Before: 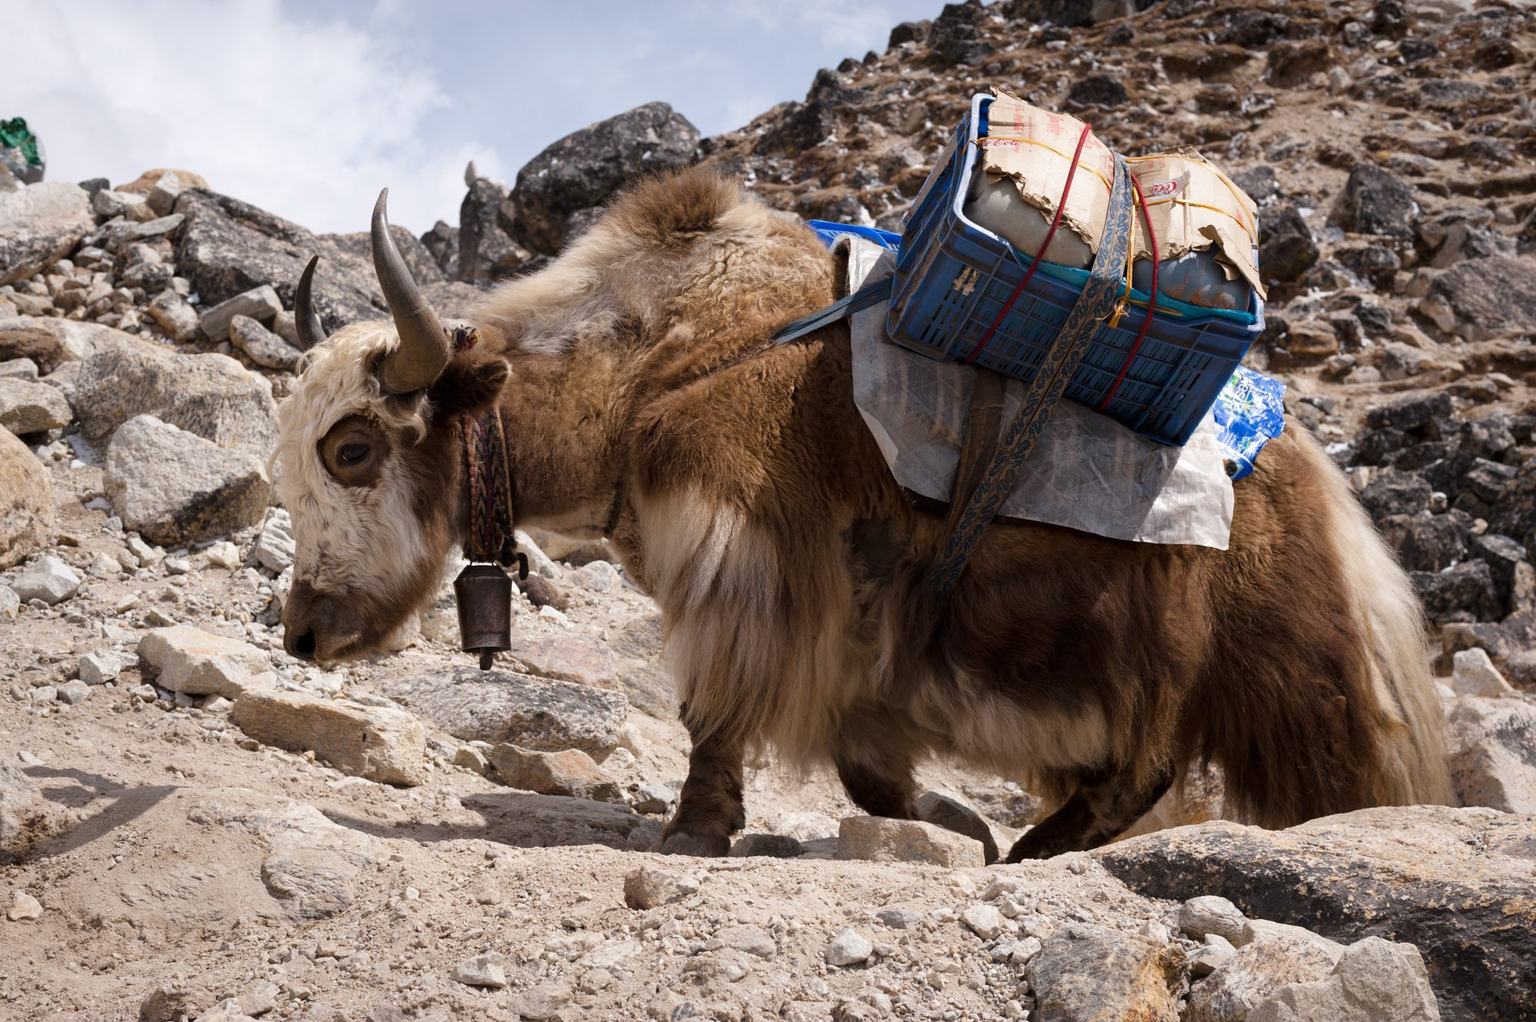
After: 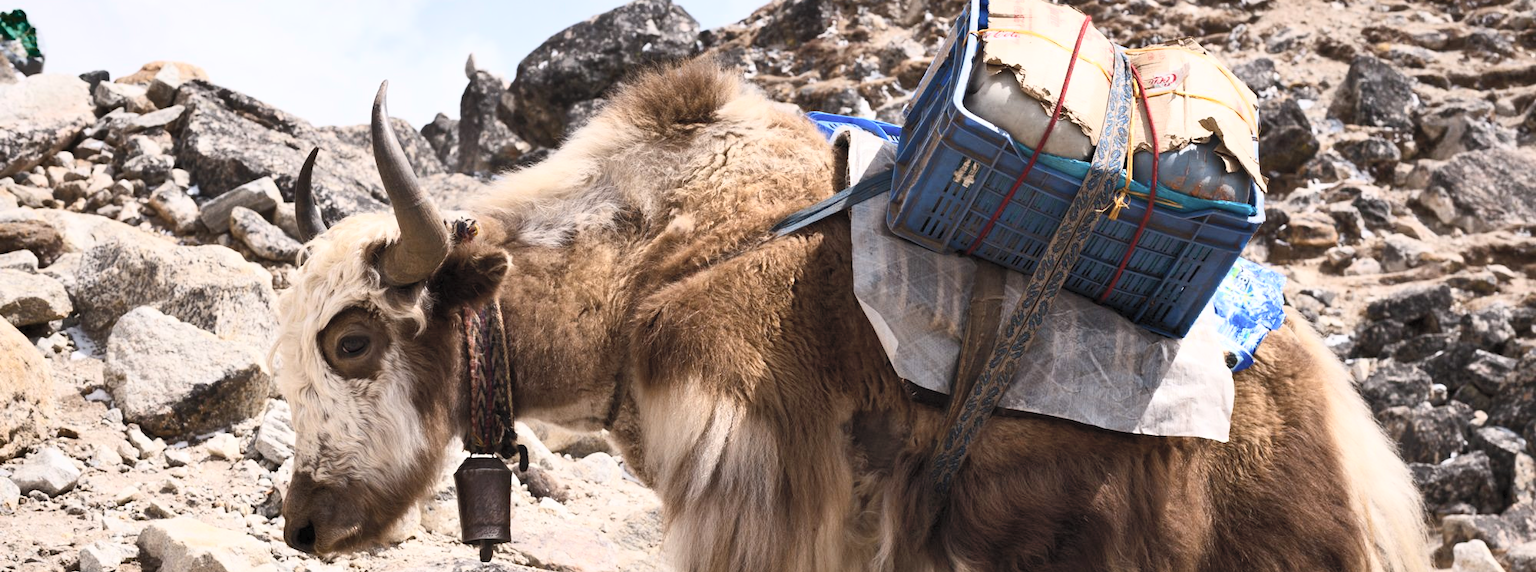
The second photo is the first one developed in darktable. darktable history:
shadows and highlights: soften with gaussian
crop and rotate: top 10.605%, bottom 33.274%
contrast brightness saturation: contrast 0.39, brightness 0.53
